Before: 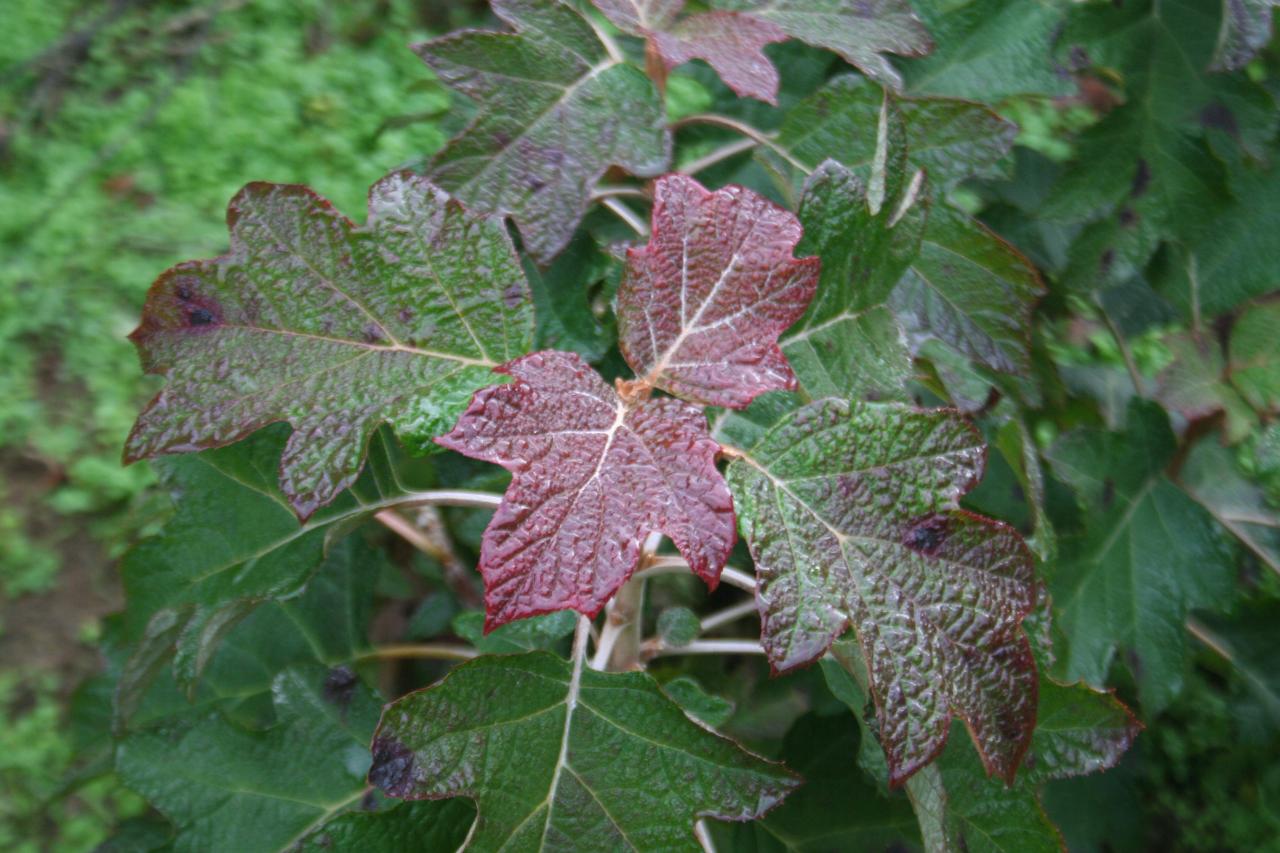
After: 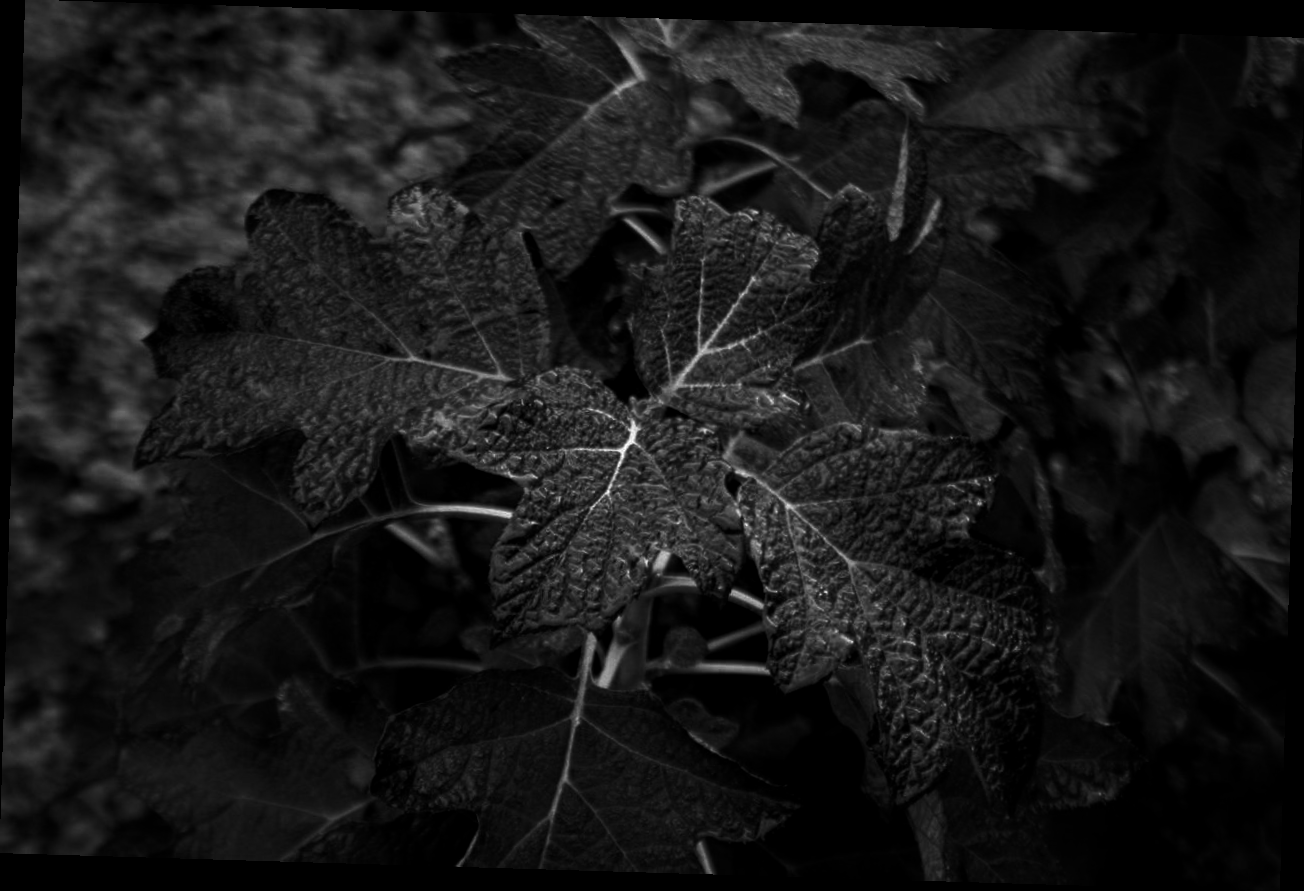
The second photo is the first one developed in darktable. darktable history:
rotate and perspective: rotation 1.72°, automatic cropping off
local contrast: highlights 100%, shadows 100%, detail 120%, midtone range 0.2
contrast brightness saturation: contrast 0.02, brightness -1, saturation -1
